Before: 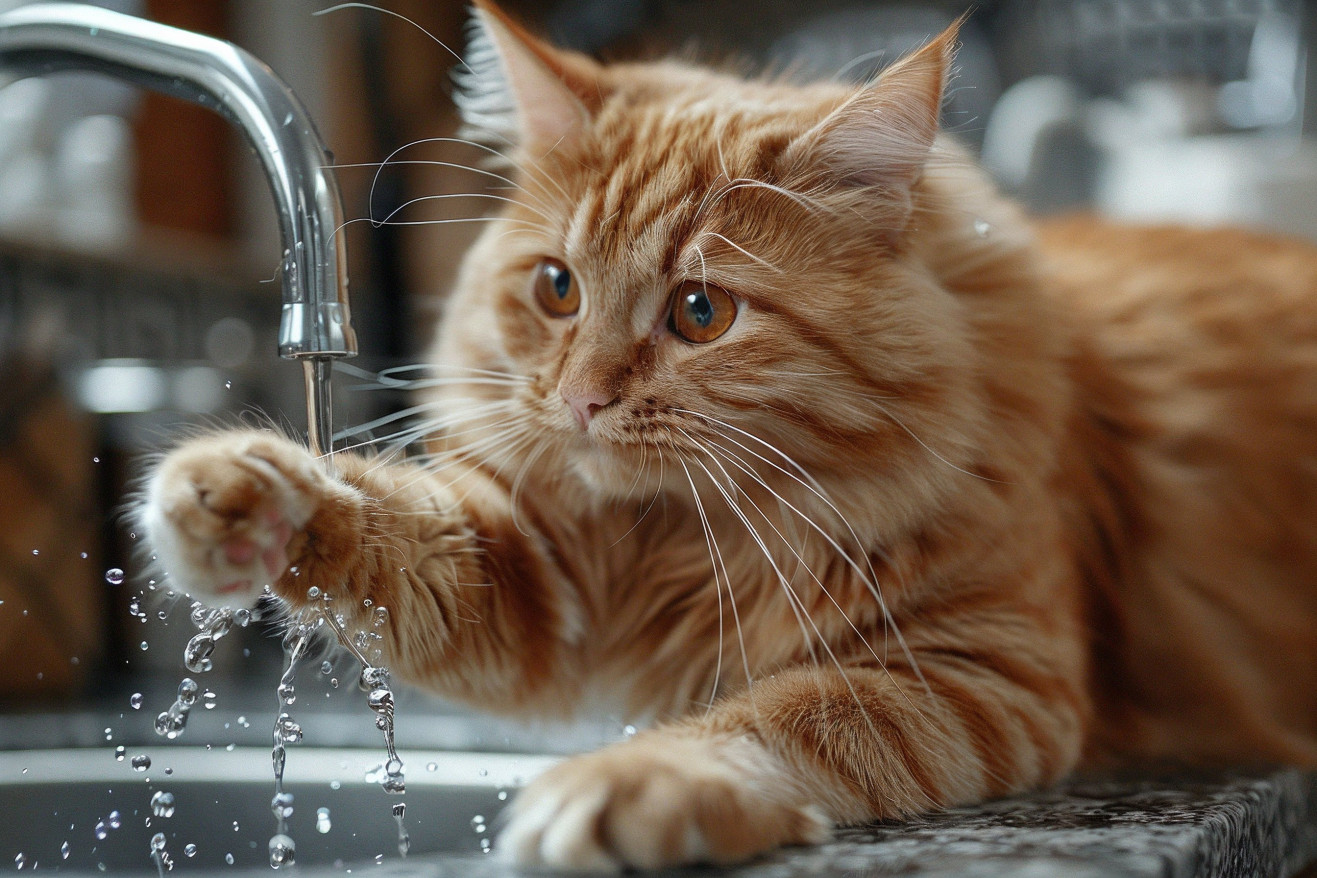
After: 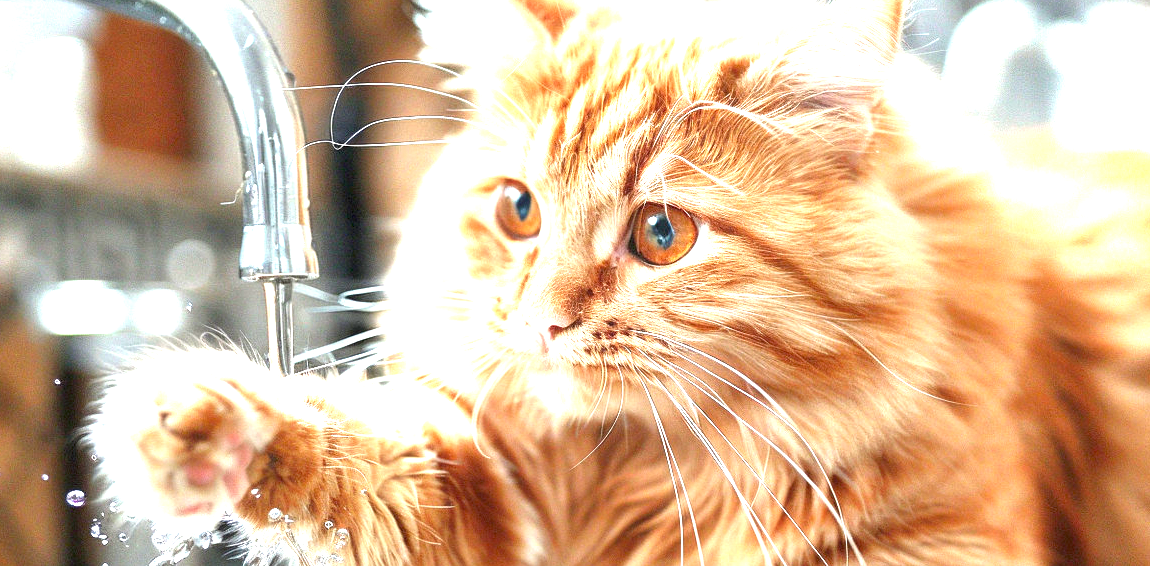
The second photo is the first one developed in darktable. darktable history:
exposure: black level correction 0.001, exposure 2.607 EV, compensate exposure bias true, compensate highlight preservation false
crop: left 3.015%, top 8.969%, right 9.647%, bottom 26.457%
